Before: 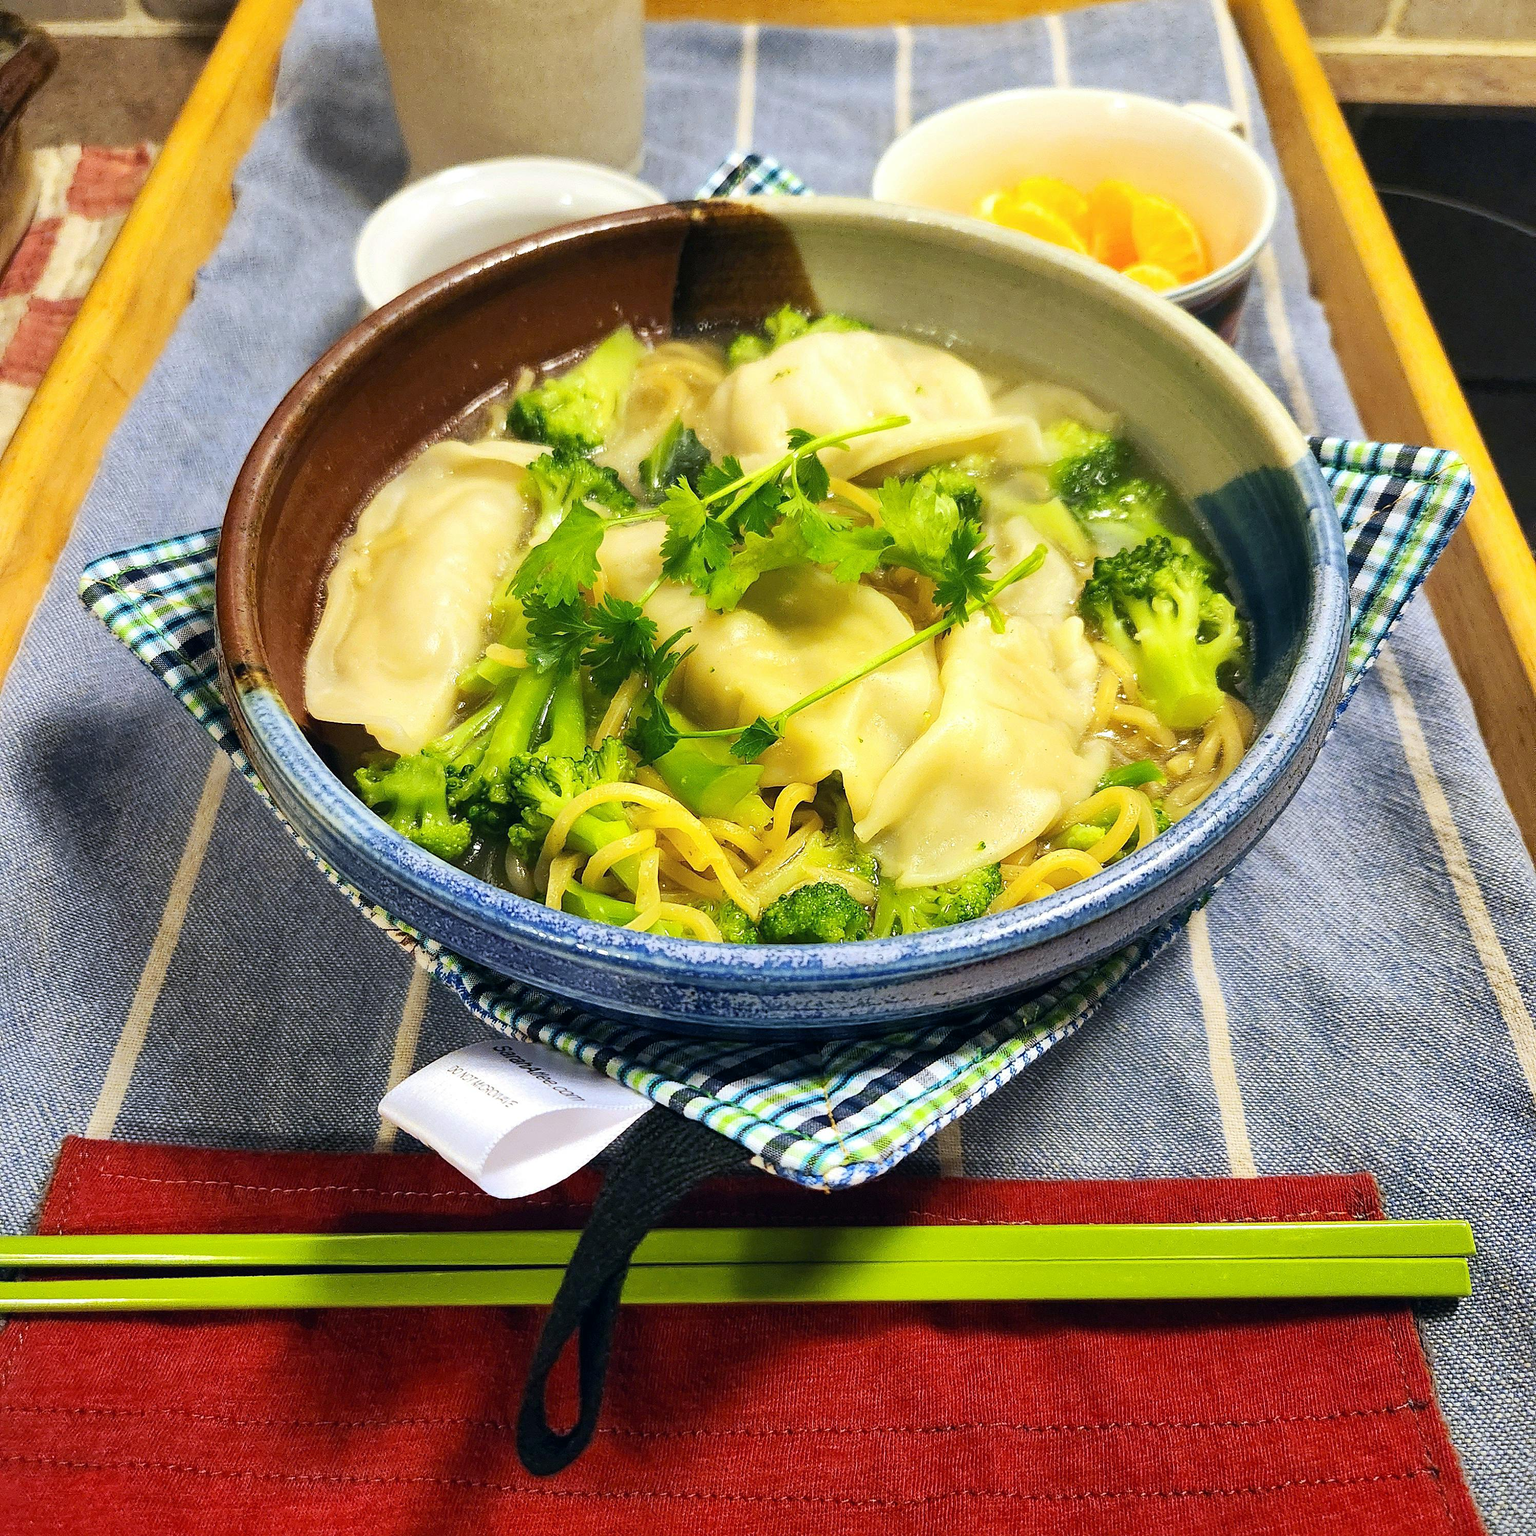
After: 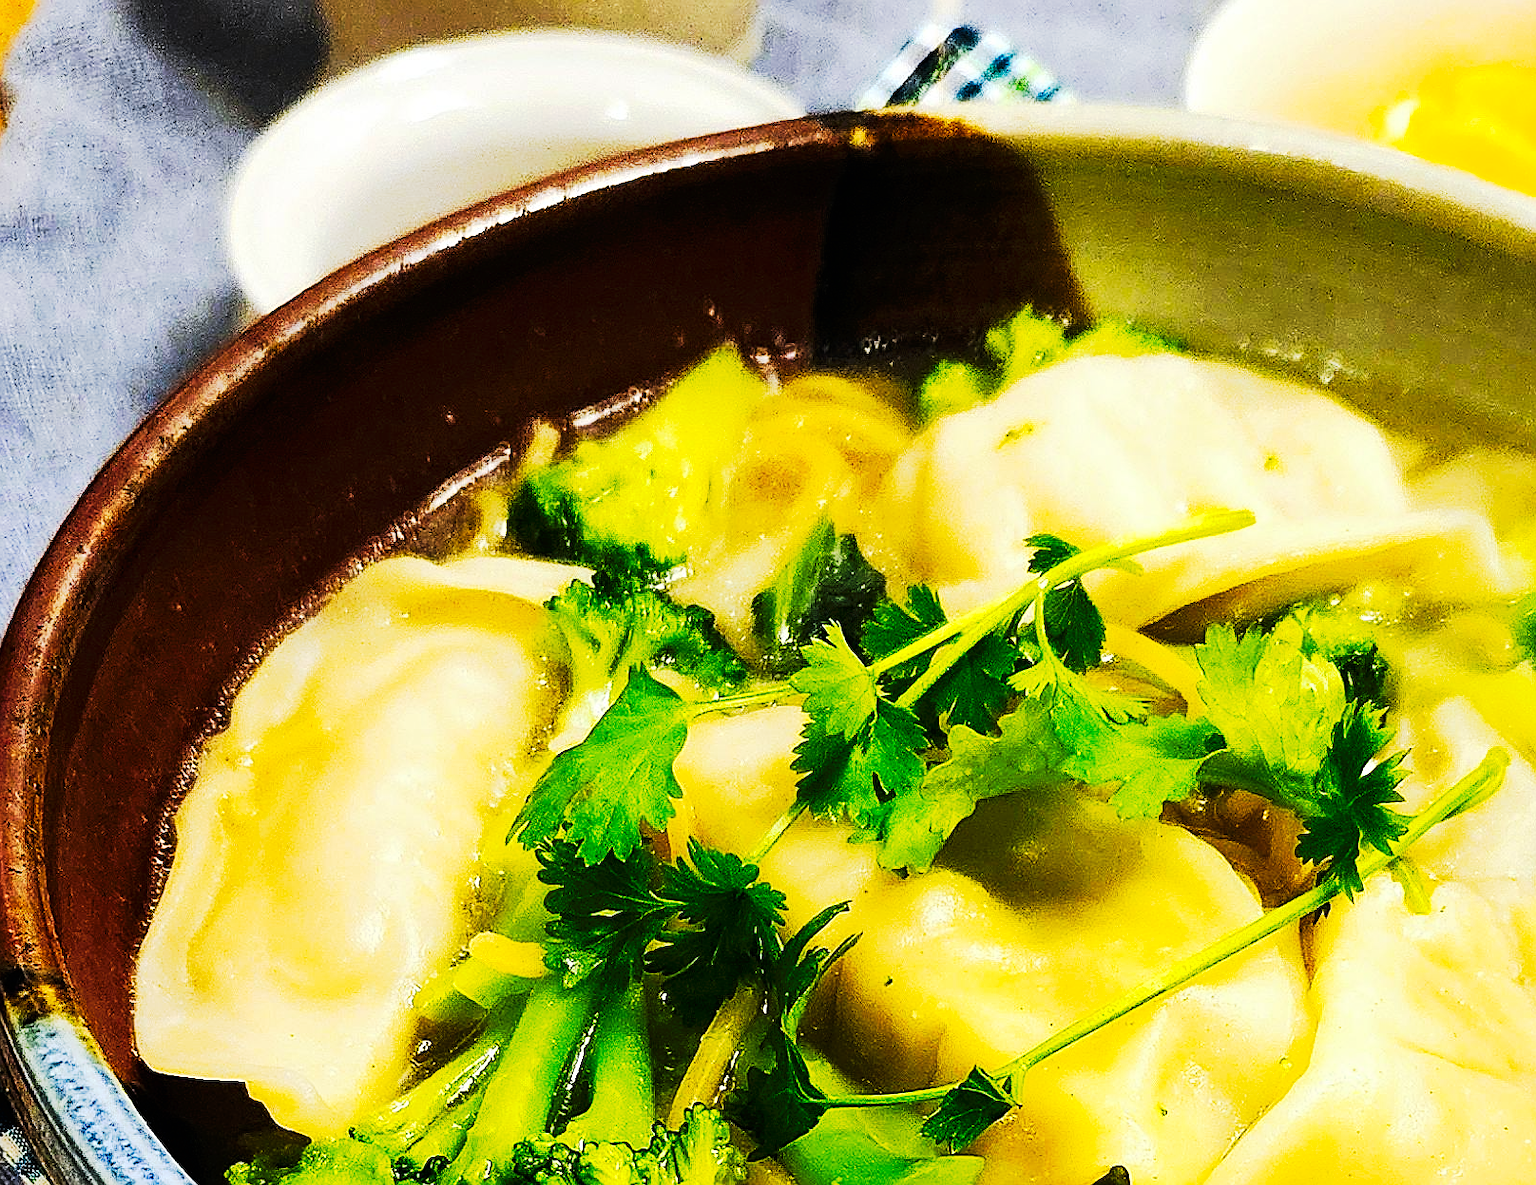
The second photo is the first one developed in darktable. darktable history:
tone curve: curves: ch0 [(0, 0) (0.003, 0.005) (0.011, 0.006) (0.025, 0.004) (0.044, 0.004) (0.069, 0.007) (0.1, 0.014) (0.136, 0.018) (0.177, 0.034) (0.224, 0.065) (0.277, 0.089) (0.335, 0.143) (0.399, 0.219) (0.468, 0.327) (0.543, 0.455) (0.623, 0.63) (0.709, 0.786) (0.801, 0.87) (0.898, 0.922) (1, 1)], preserve colors none
sharpen: amount 0.482
crop: left 15.17%, top 9.144%, right 30.812%, bottom 49.15%
